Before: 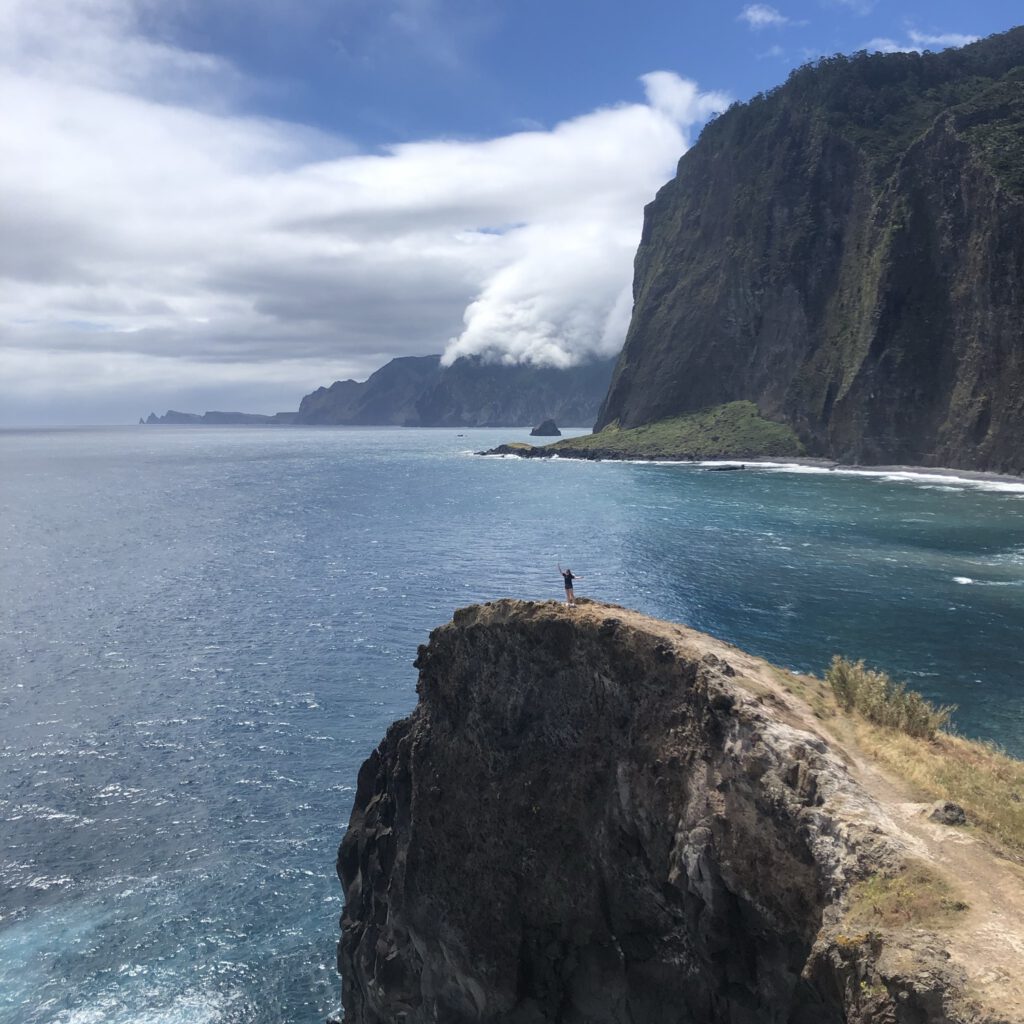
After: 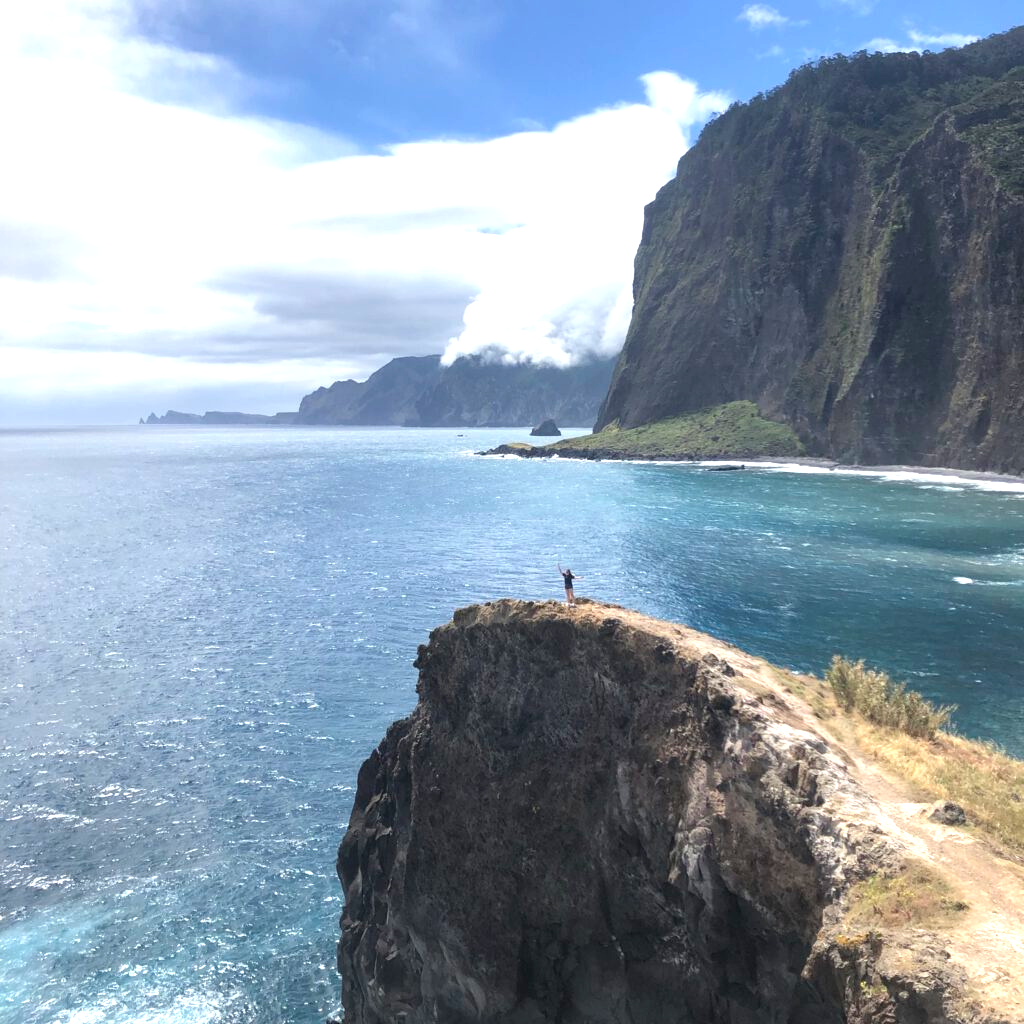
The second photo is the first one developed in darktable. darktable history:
exposure: black level correction 0, exposure 0.877 EV, compensate exposure bias true, compensate highlight preservation false
contrast brightness saturation: saturation -0.05
